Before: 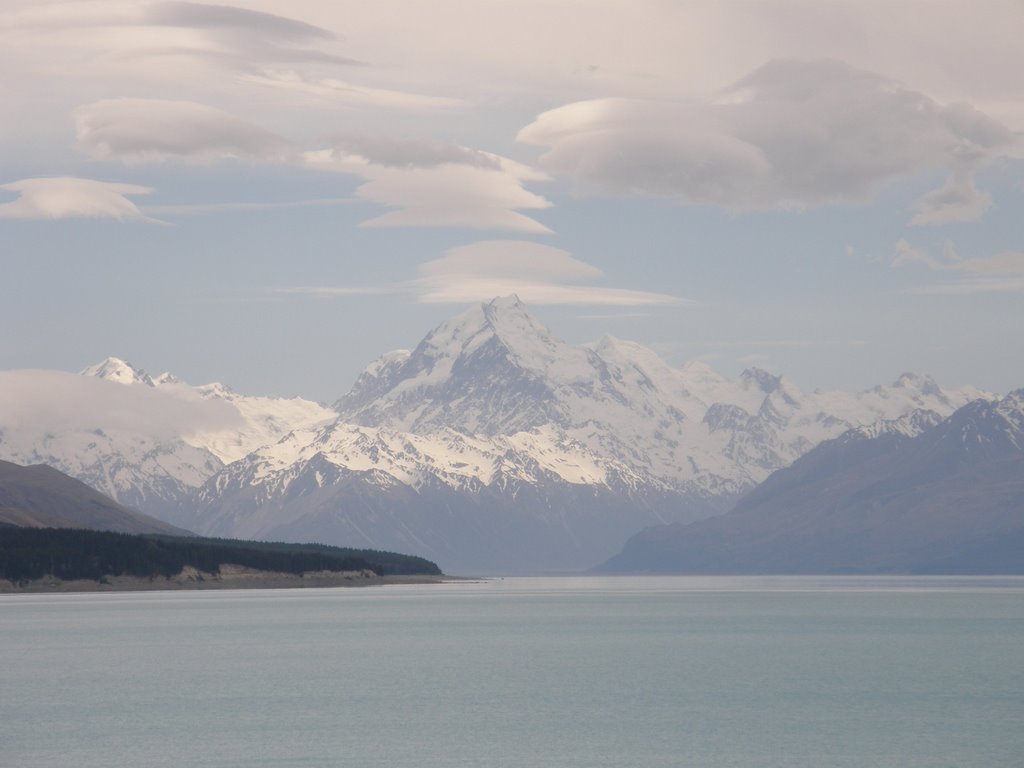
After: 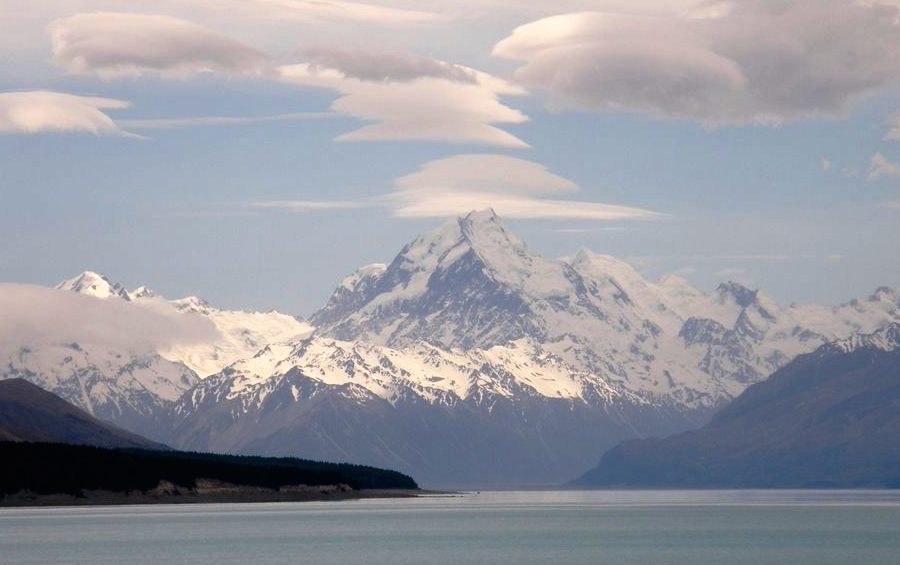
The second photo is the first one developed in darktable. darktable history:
tone curve: curves: ch0 [(0, 0) (0.003, 0.008) (0.011, 0.008) (0.025, 0.008) (0.044, 0.008) (0.069, 0.006) (0.1, 0.006) (0.136, 0.006) (0.177, 0.008) (0.224, 0.012) (0.277, 0.026) (0.335, 0.083) (0.399, 0.165) (0.468, 0.292) (0.543, 0.416) (0.623, 0.535) (0.709, 0.692) (0.801, 0.853) (0.898, 0.981) (1, 1)], preserve colors none
crop and rotate: left 2.425%, top 11.305%, right 9.6%, bottom 15.08%
